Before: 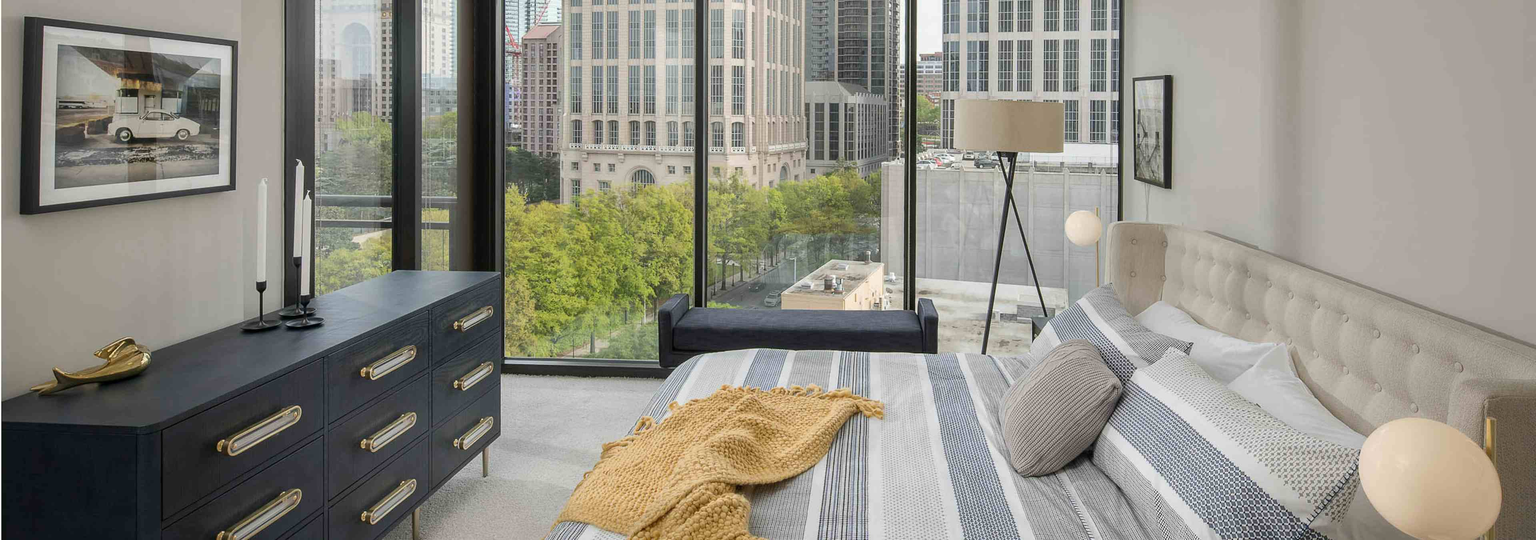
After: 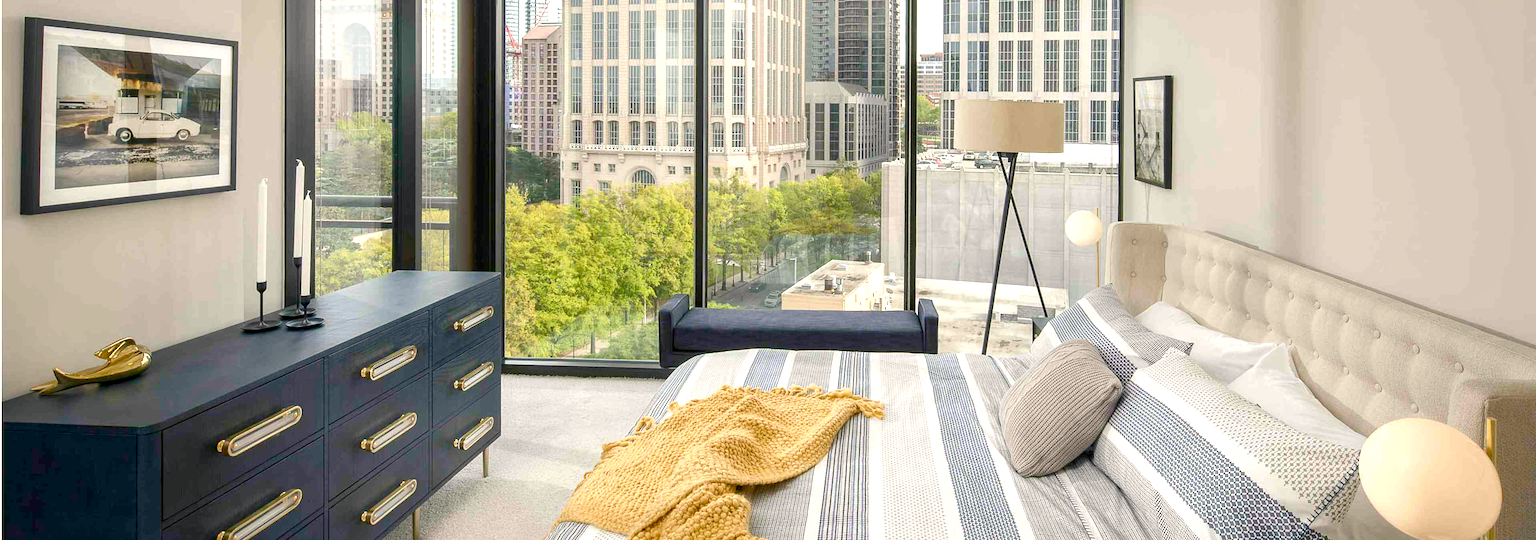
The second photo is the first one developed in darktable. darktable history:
tone equalizer: on, module defaults
exposure: black level correction 0, exposure 0.7 EV, compensate exposure bias true, compensate highlight preservation false
color balance rgb: shadows lift › chroma 1%, shadows lift › hue 240.84°, highlights gain › chroma 2%, highlights gain › hue 73.2°, global offset › luminance -0.5%, perceptual saturation grading › global saturation 20%, perceptual saturation grading › highlights -25%, perceptual saturation grading › shadows 50%, global vibrance 15%
